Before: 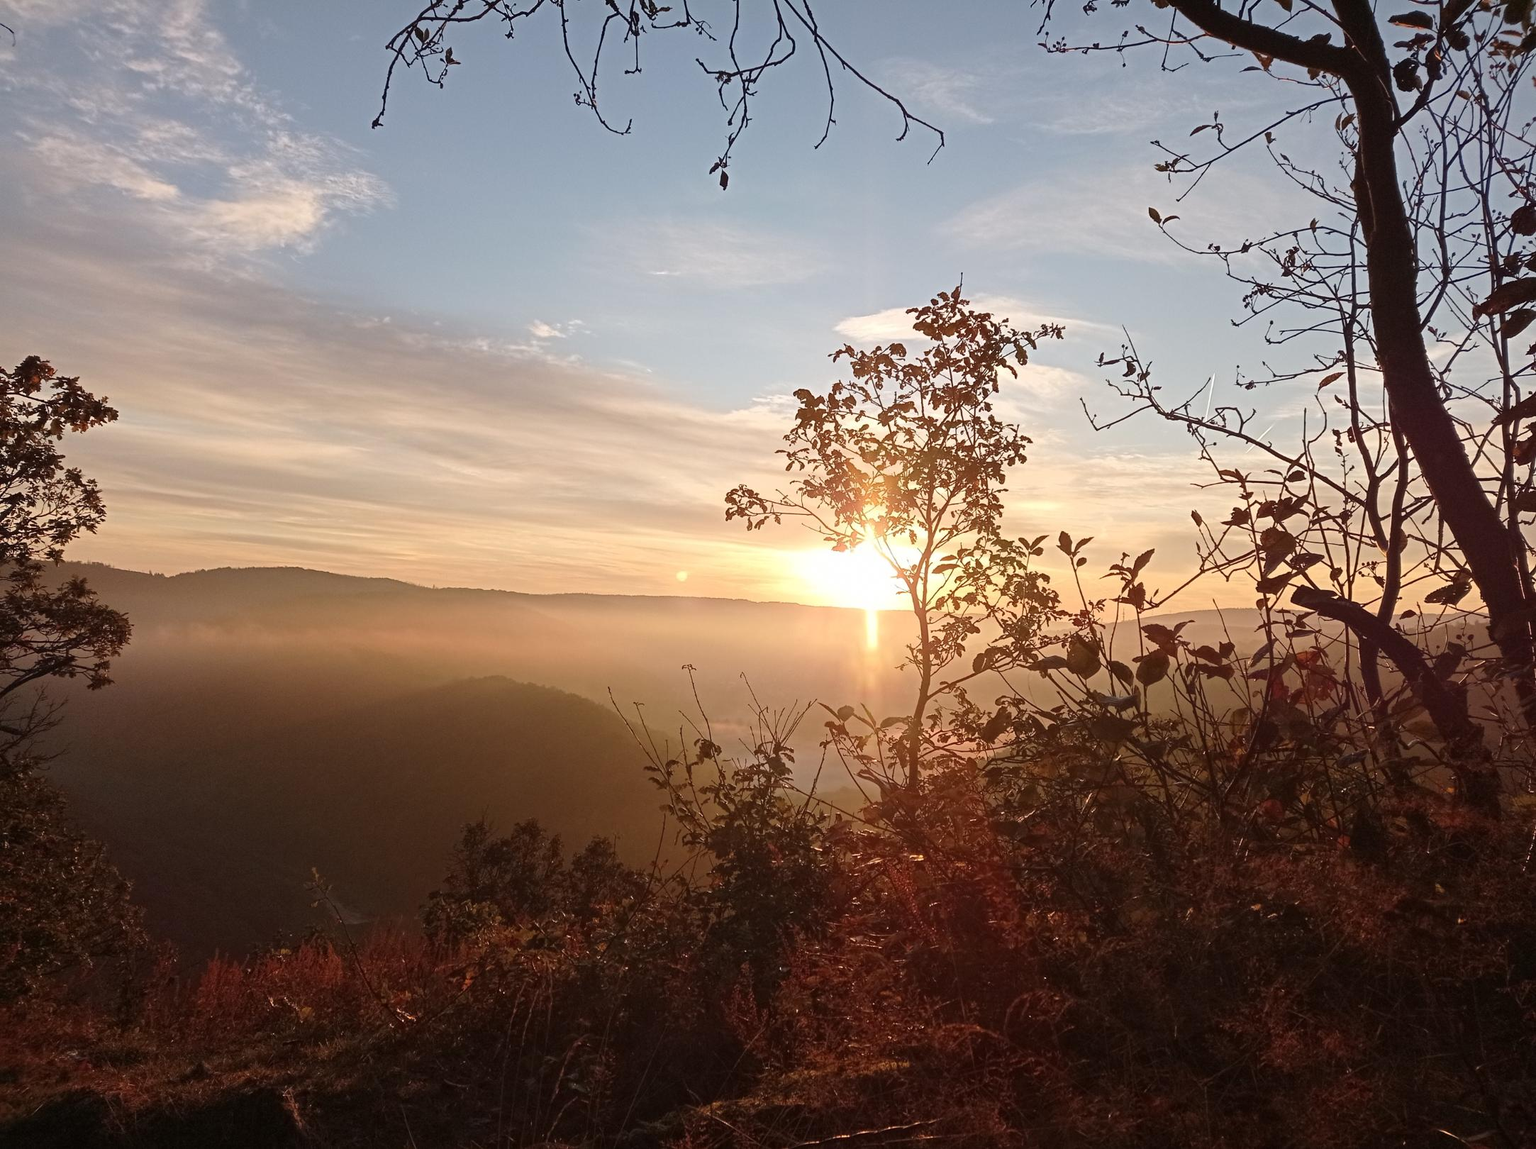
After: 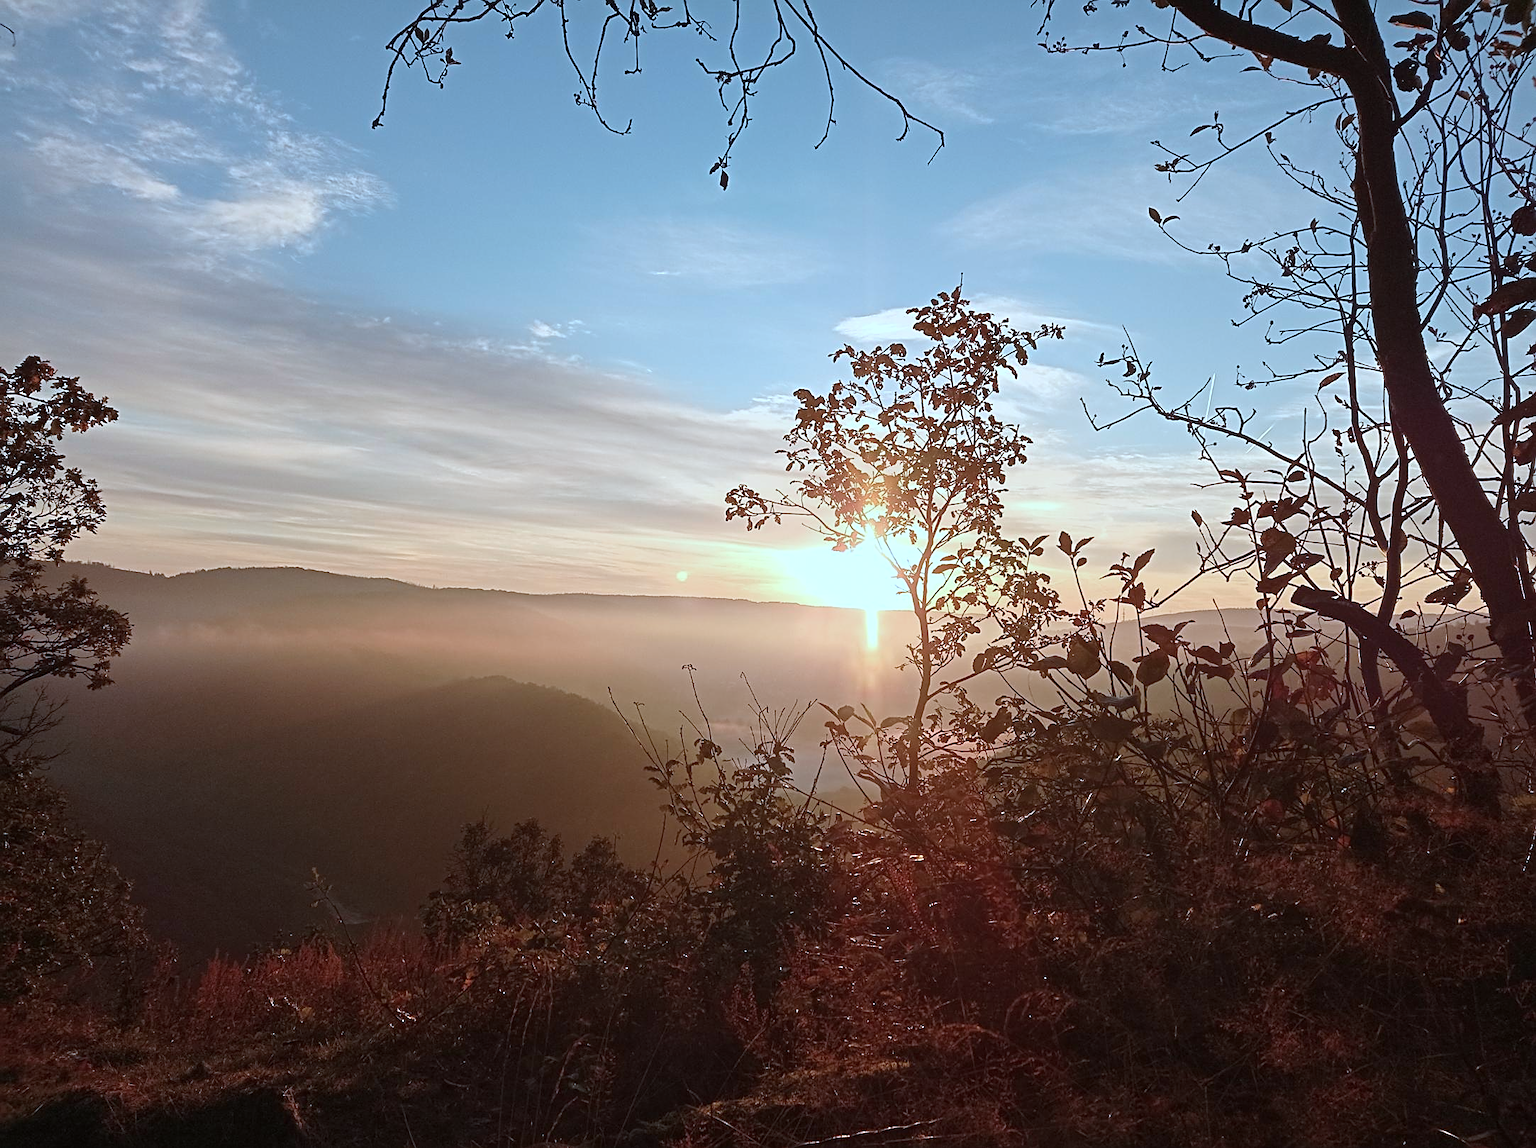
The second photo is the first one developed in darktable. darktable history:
sharpen: on, module defaults
color correction: highlights a* -9.73, highlights b* -21.22
